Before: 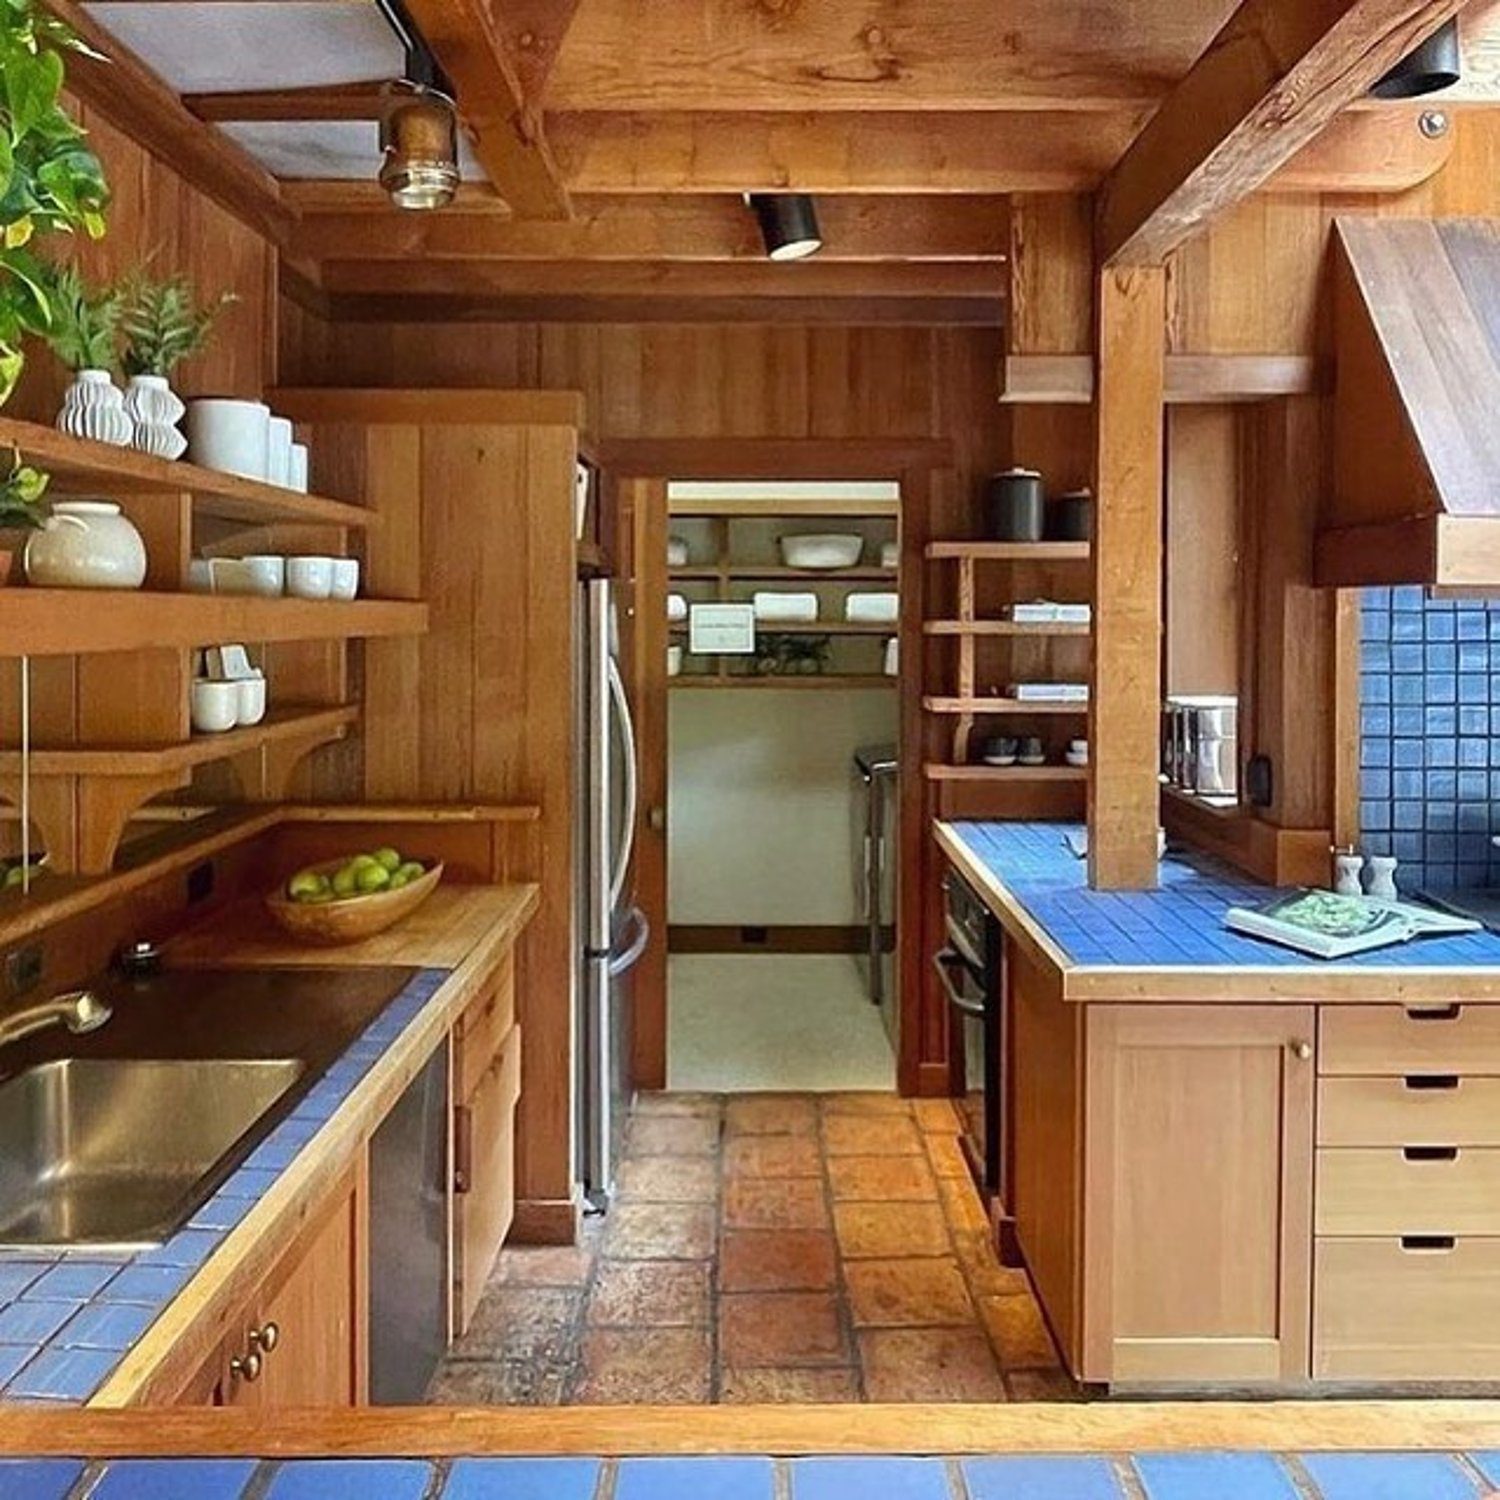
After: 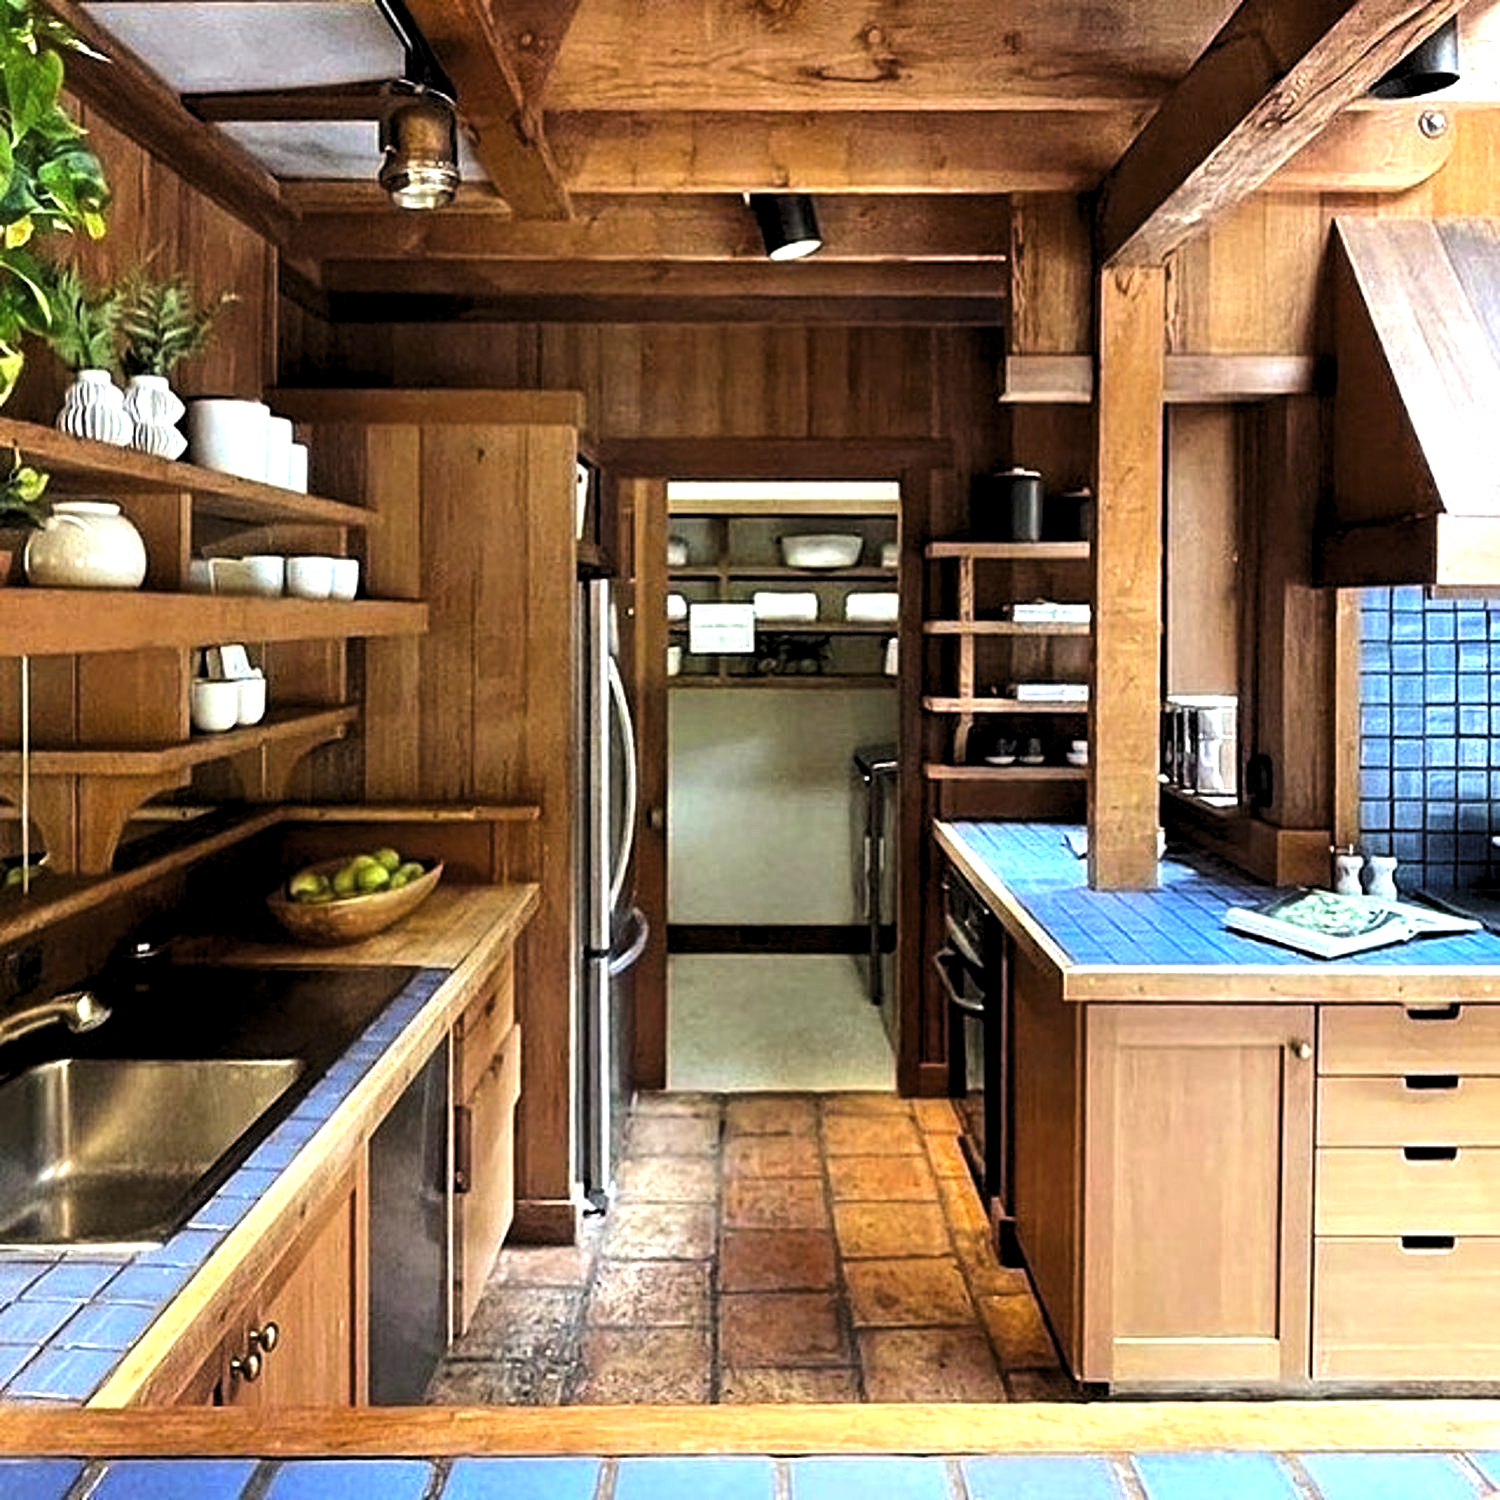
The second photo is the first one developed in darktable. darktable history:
tone equalizer: -8 EV -0.751 EV, -7 EV -0.681 EV, -6 EV -0.563 EV, -5 EV -0.401 EV, -3 EV 0.378 EV, -2 EV 0.6 EV, -1 EV 0.694 EV, +0 EV 0.719 EV, edges refinement/feathering 500, mask exposure compensation -1.57 EV, preserve details no
levels: mode automatic, black 3.85%, levels [0, 0.476, 0.951]
color zones: curves: ch0 [(0.068, 0.464) (0.25, 0.5) (0.48, 0.508) (0.75, 0.536) (0.886, 0.476) (0.967, 0.456)]; ch1 [(0.066, 0.456) (0.25, 0.5) (0.616, 0.508) (0.746, 0.56) (0.934, 0.444)]
exposure: exposure 0.179 EV, compensate exposure bias true, compensate highlight preservation false
